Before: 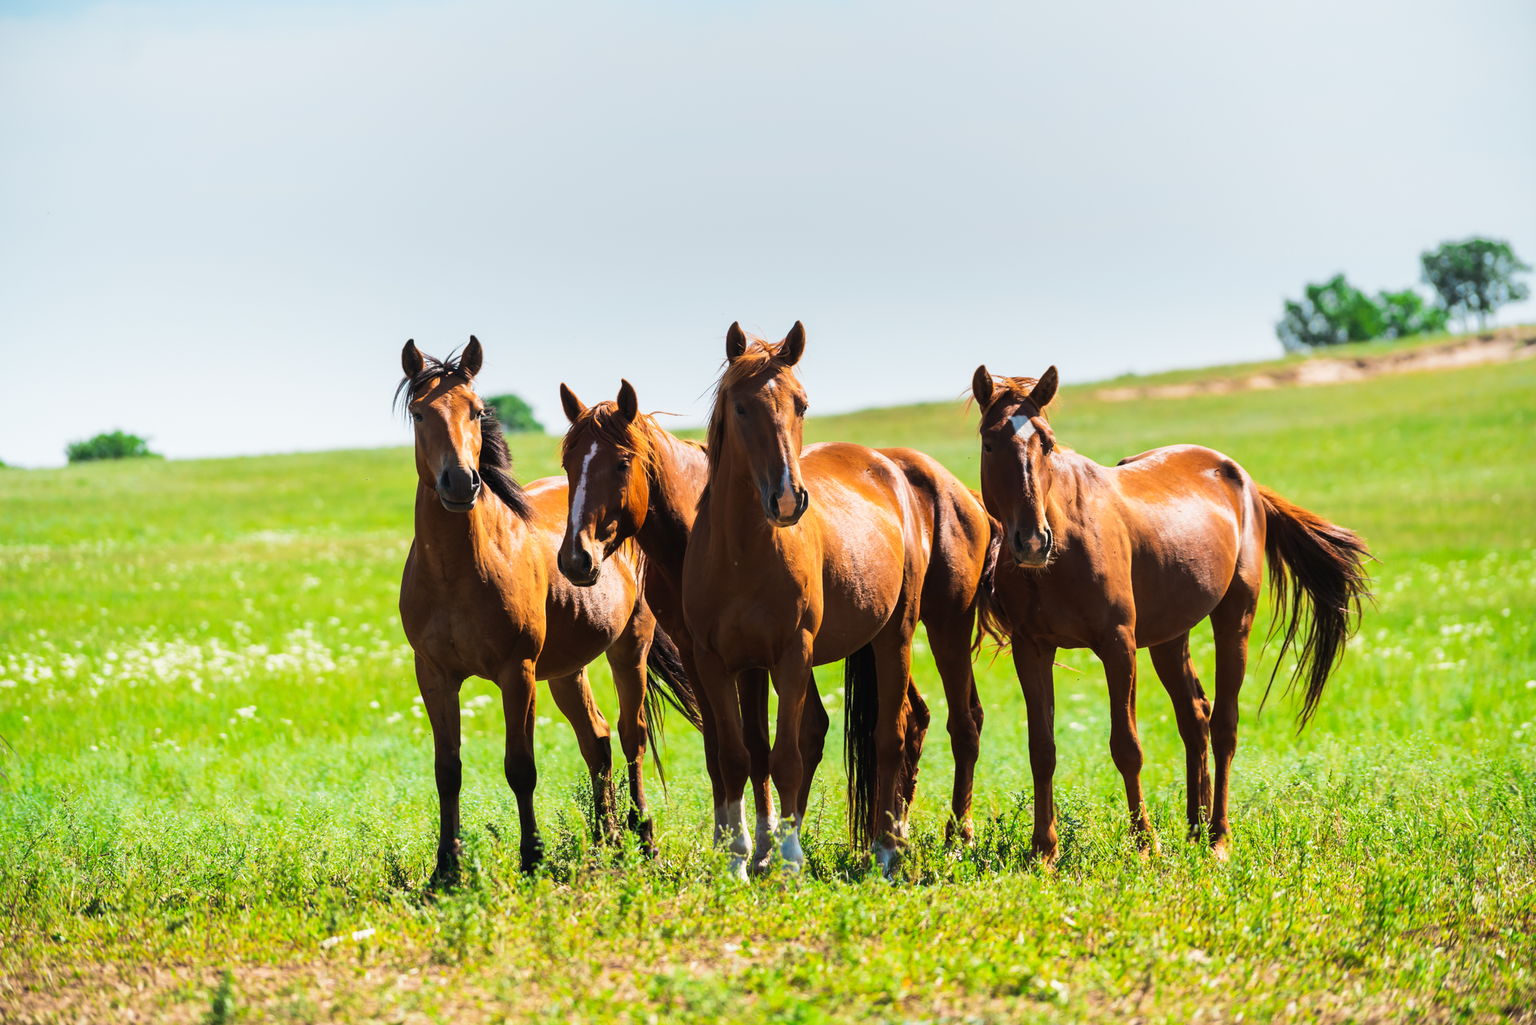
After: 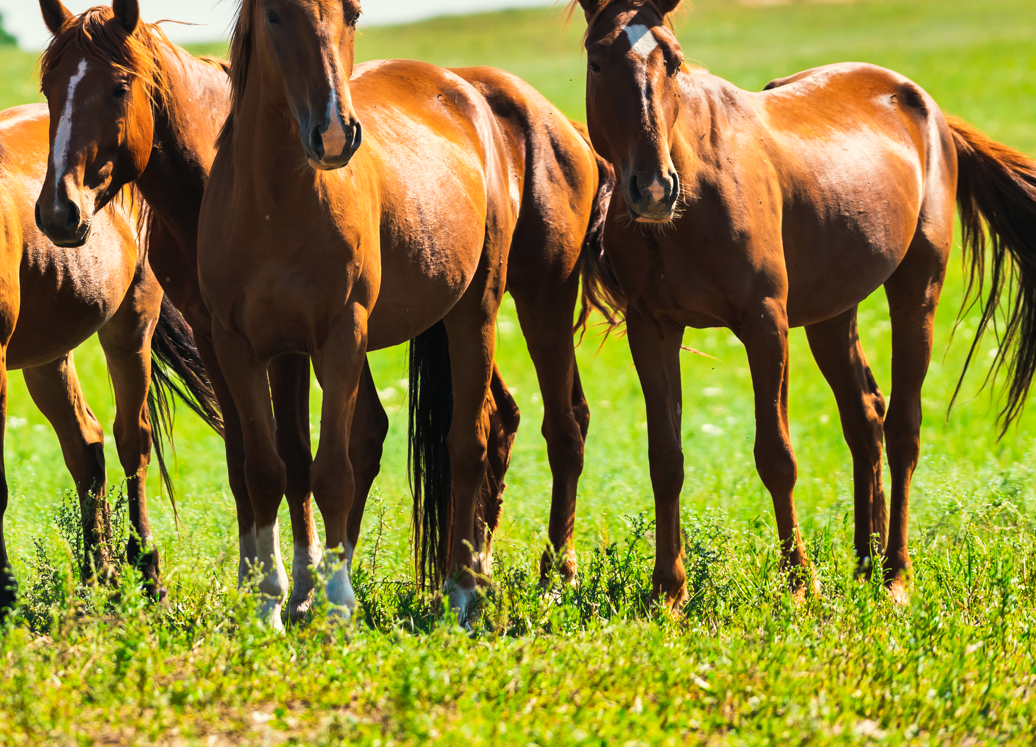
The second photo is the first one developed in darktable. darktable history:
color balance rgb: shadows lift › chroma 2.055%, shadows lift › hue 215.91°, highlights gain › luminance 6.098%, highlights gain › chroma 2.616%, highlights gain › hue 88.39°, perceptual saturation grading › global saturation -0.112%
shadows and highlights: low approximation 0.01, soften with gaussian
crop: left 34.587%, top 38.738%, right 13.609%, bottom 5.243%
